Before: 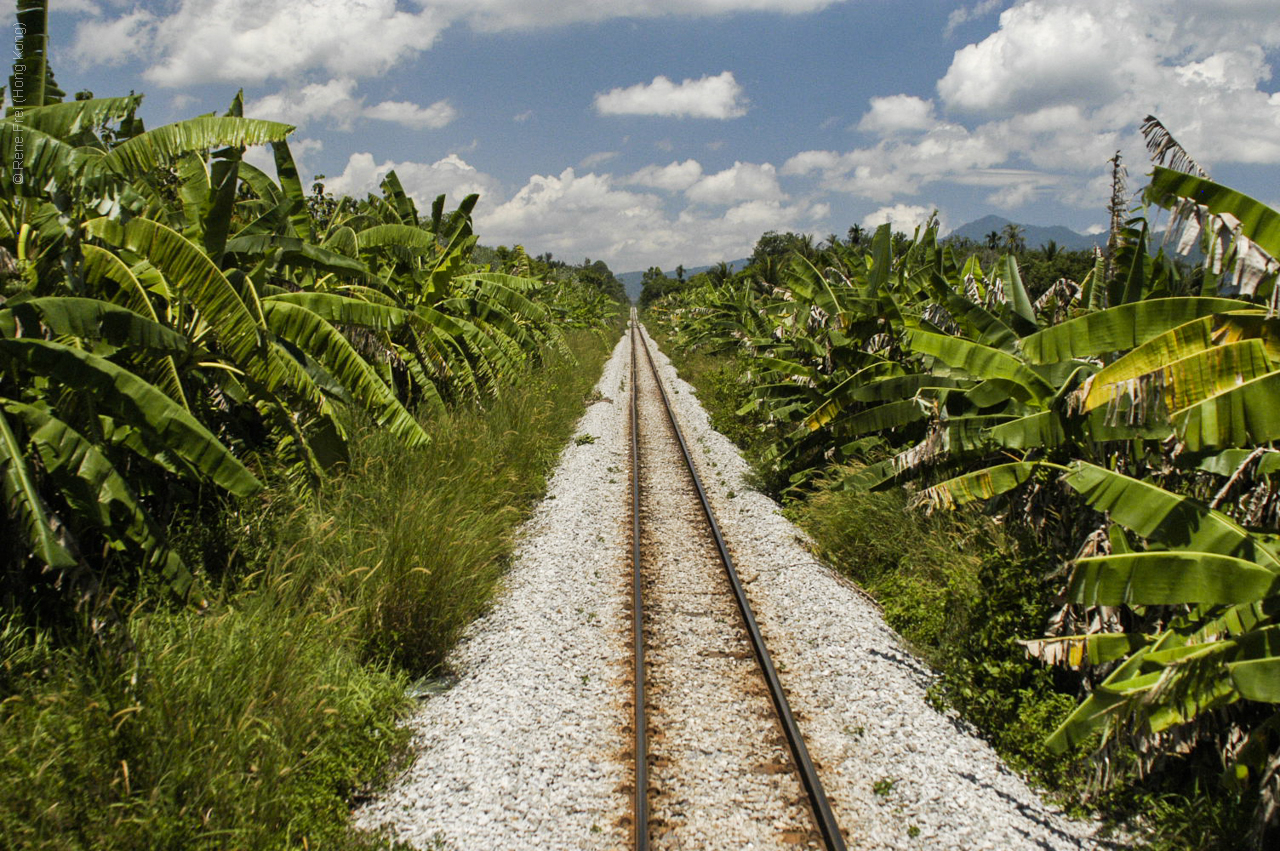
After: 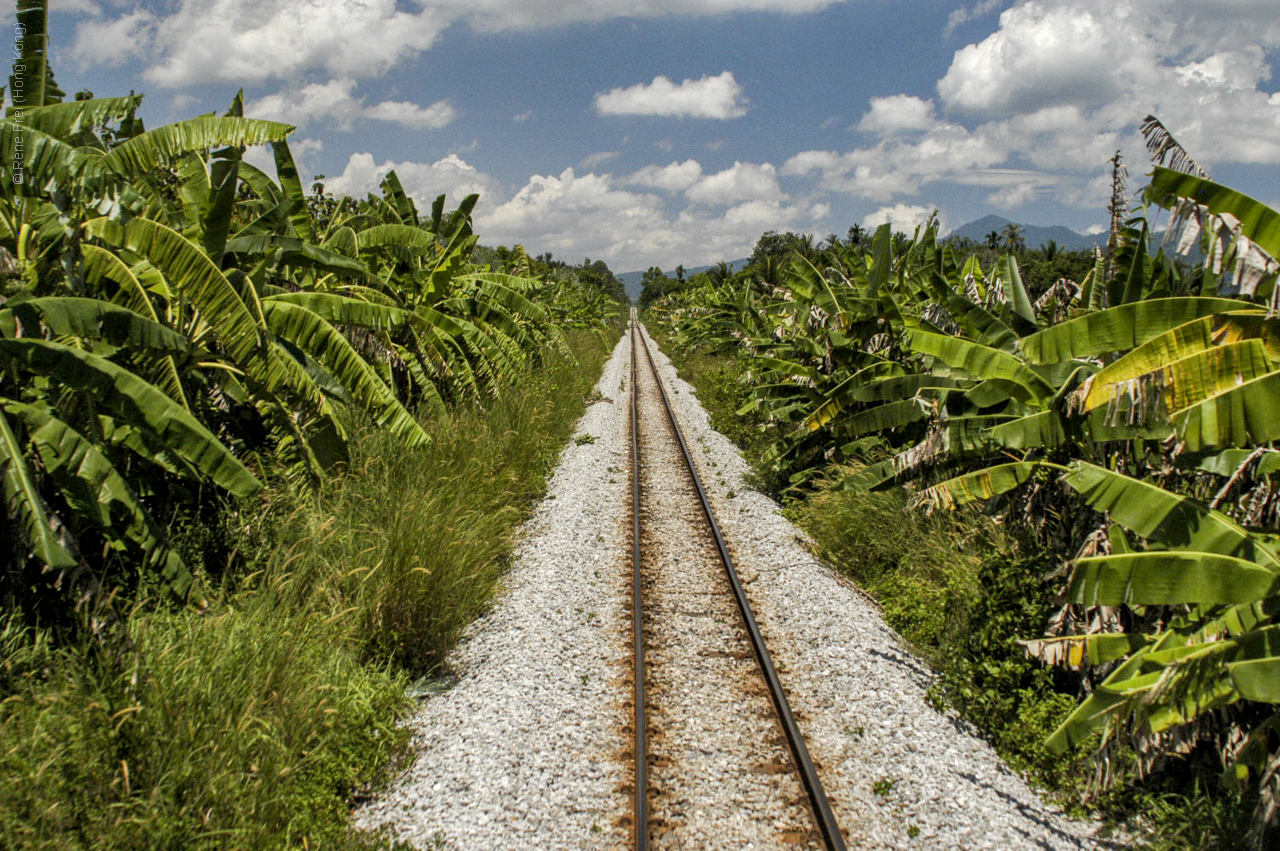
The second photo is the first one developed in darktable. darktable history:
shadows and highlights: on, module defaults
local contrast: detail 130%
